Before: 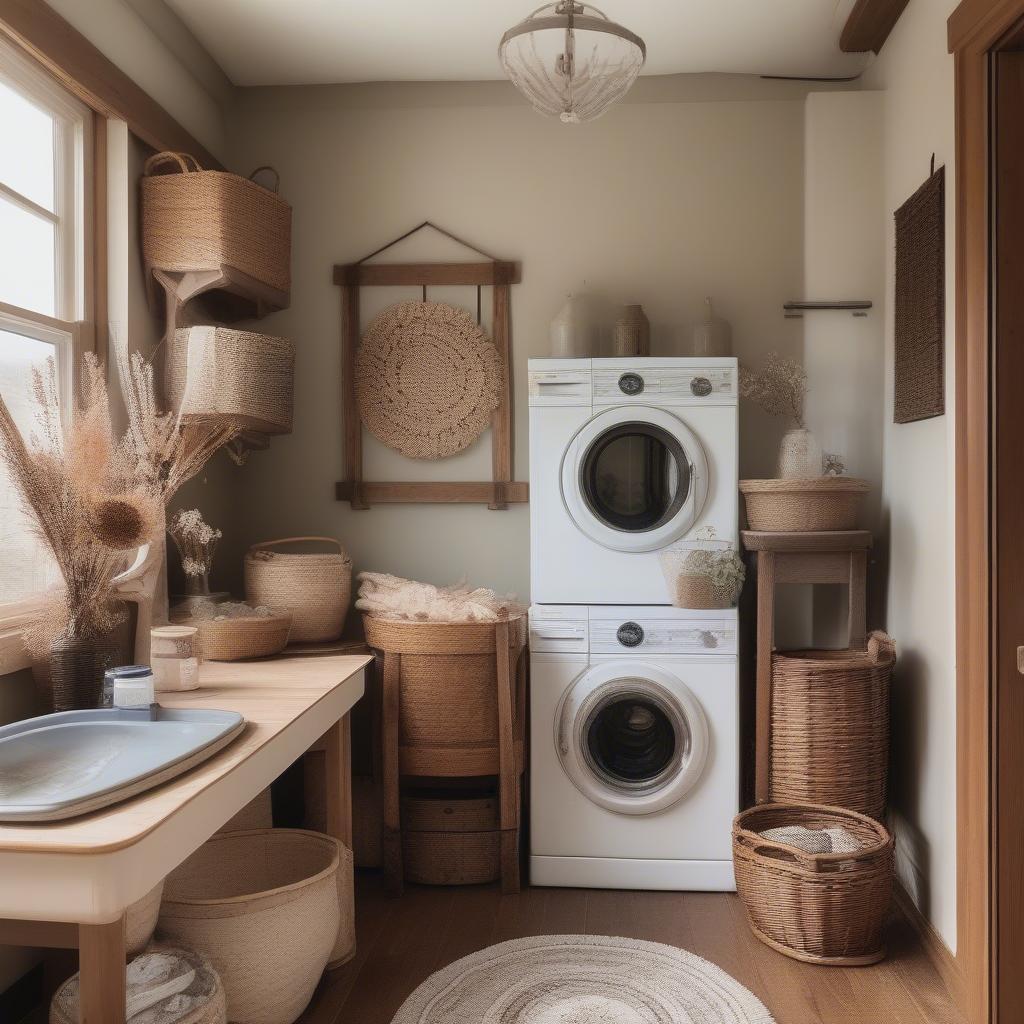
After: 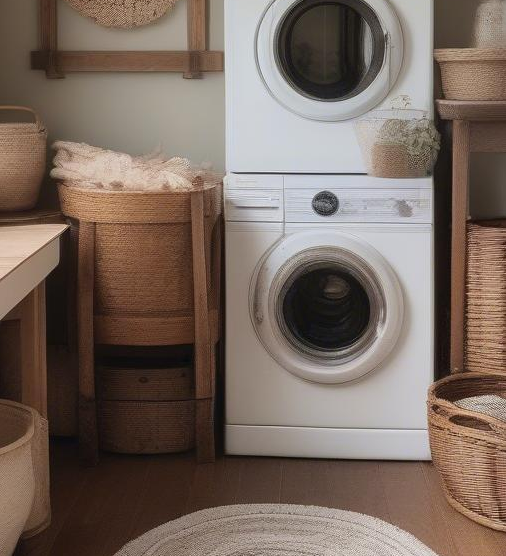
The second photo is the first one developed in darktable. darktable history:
crop: left 29.787%, top 42.176%, right 20.762%, bottom 3.479%
